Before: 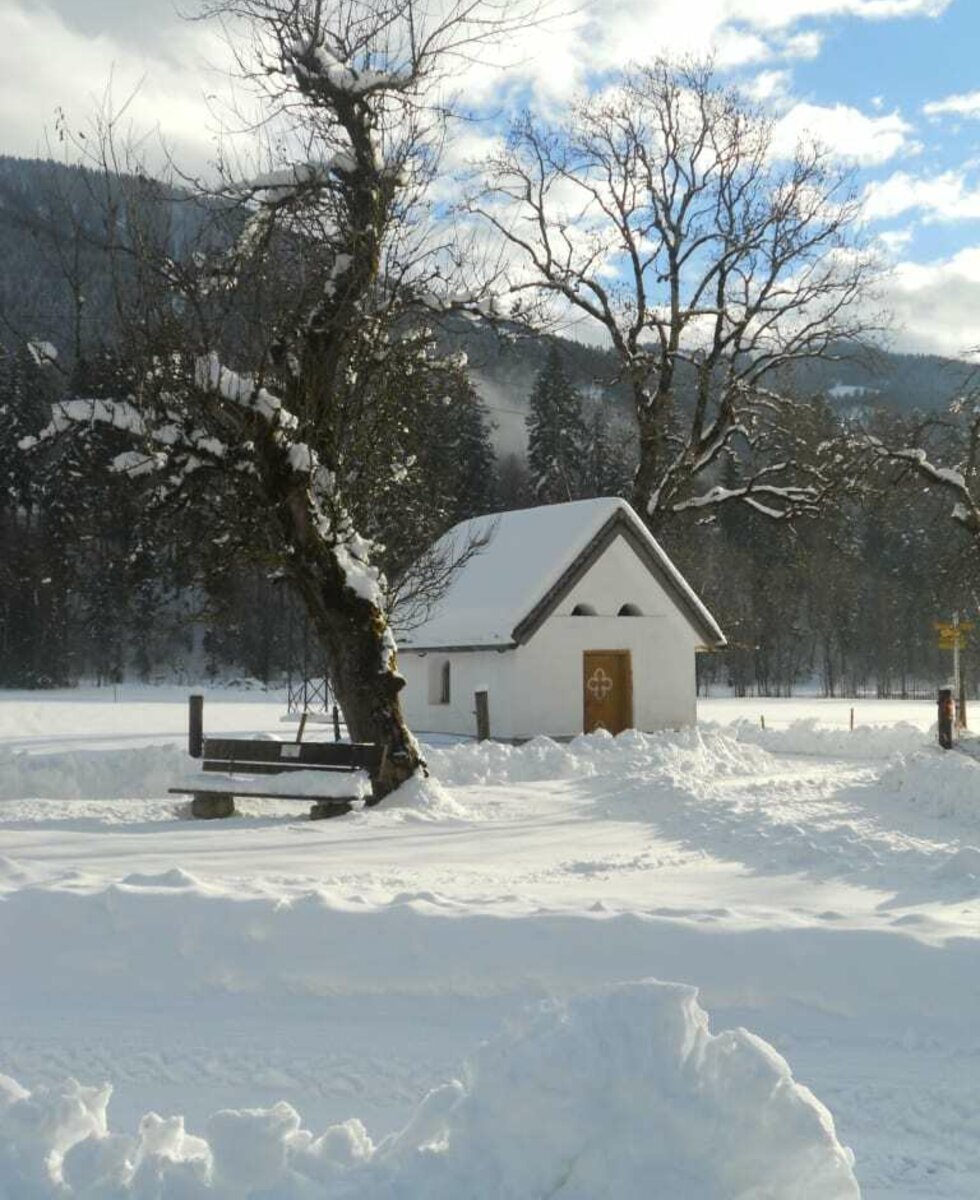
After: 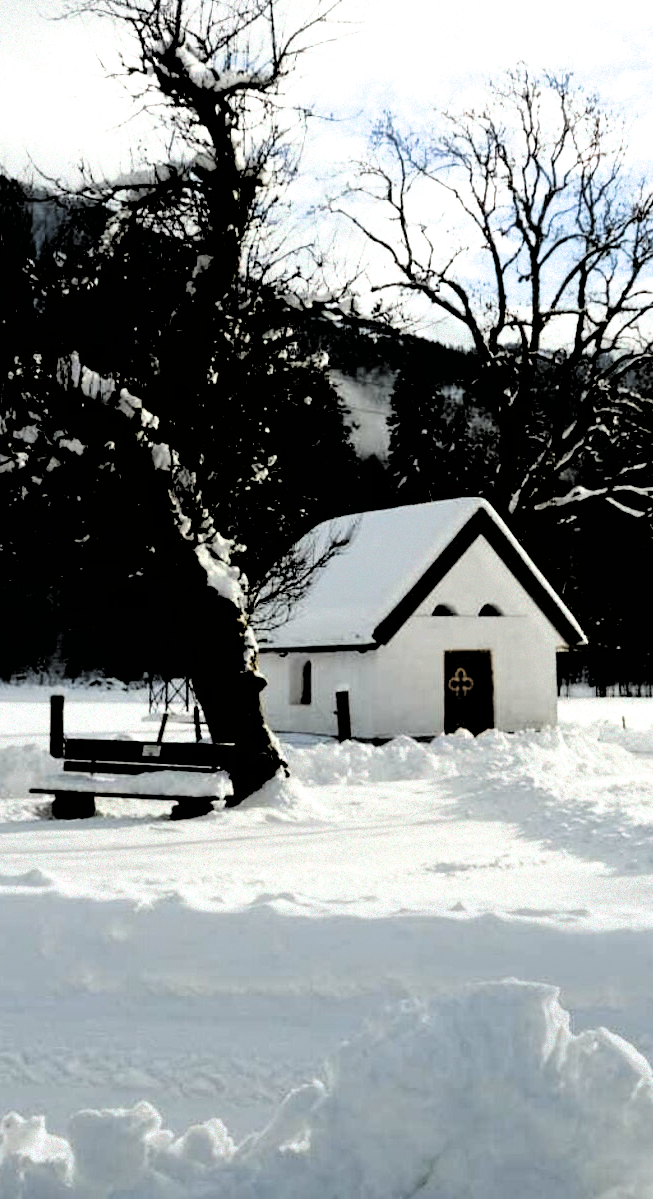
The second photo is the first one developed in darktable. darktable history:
crop and rotate: left 14.292%, right 19.041%
filmic rgb: black relative exposure -1 EV, white relative exposure 2.05 EV, hardness 1.52, contrast 2.25, enable highlight reconstruction true
graduated density: rotation -180°, offset 24.95
